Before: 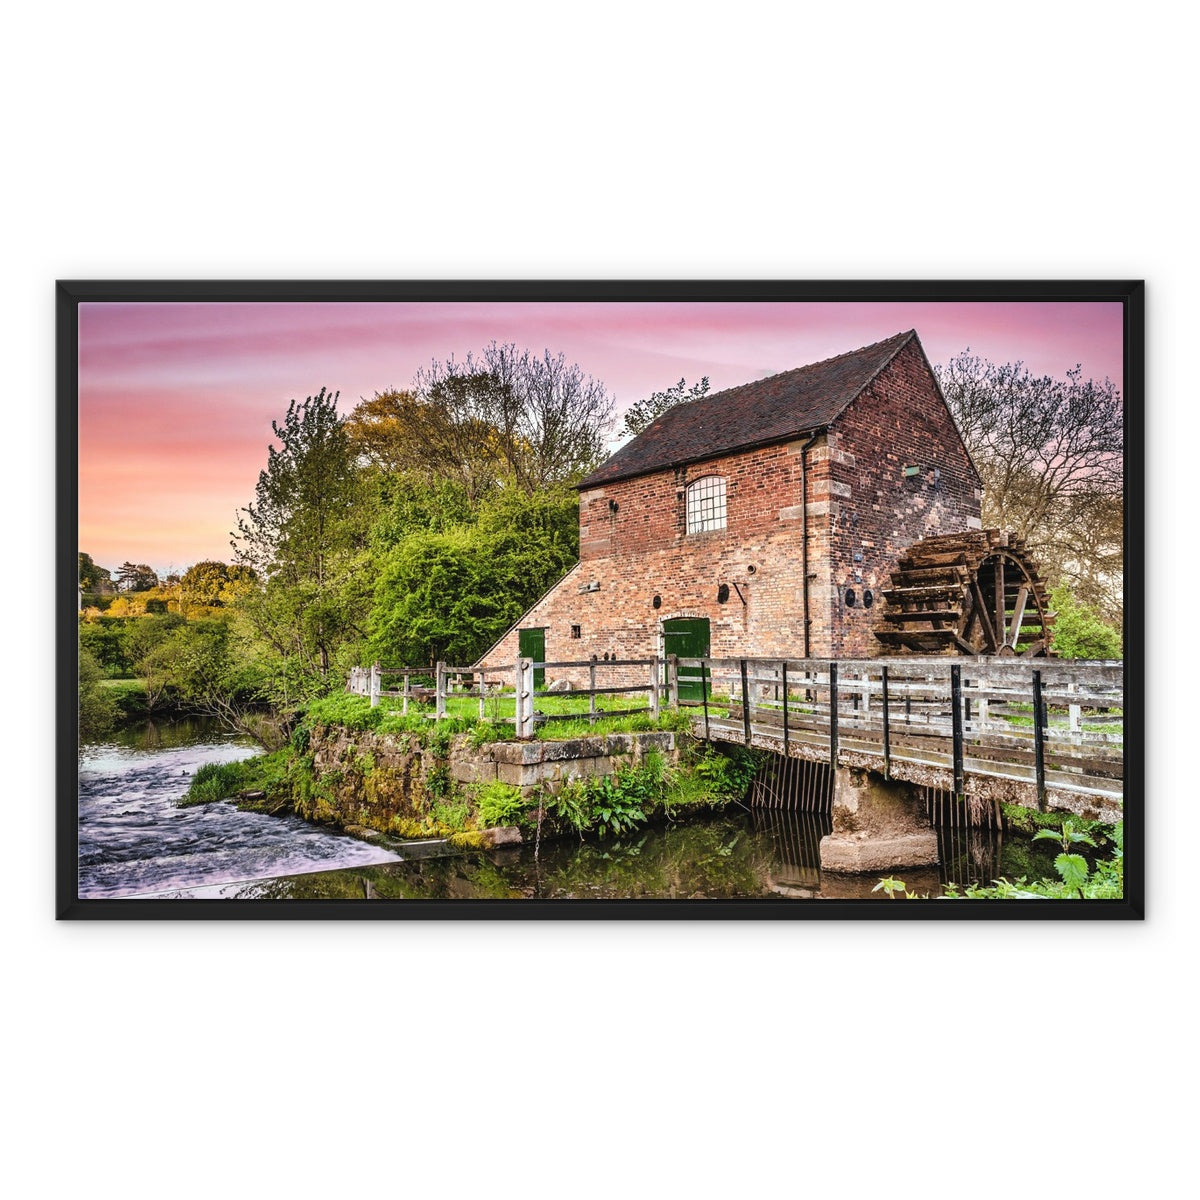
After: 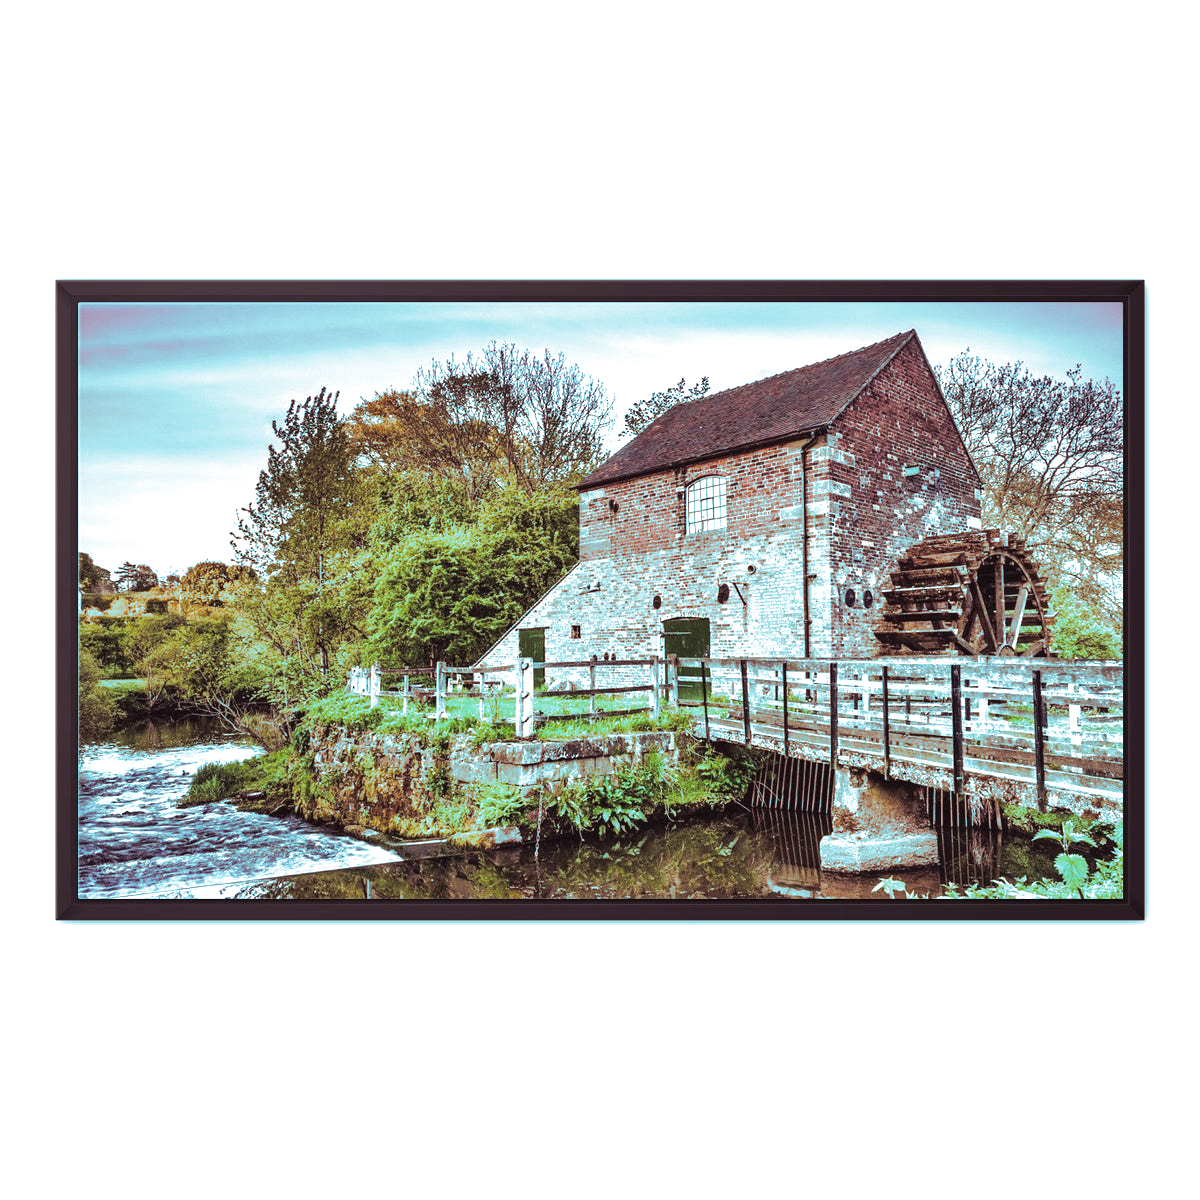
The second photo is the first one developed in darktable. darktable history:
exposure: exposure 0.496 EV, compensate highlight preservation false
levels: levels [0, 0.476, 0.951]
split-toning: shadows › hue 327.6°, highlights › hue 198°, highlights › saturation 0.55, balance -21.25, compress 0%
